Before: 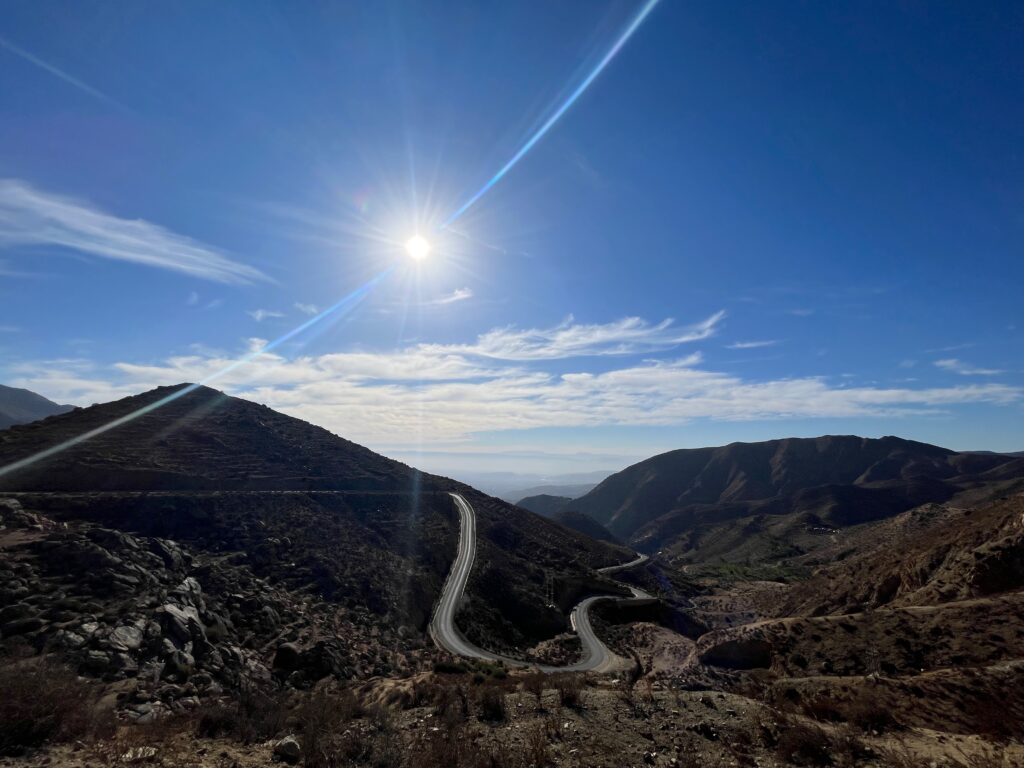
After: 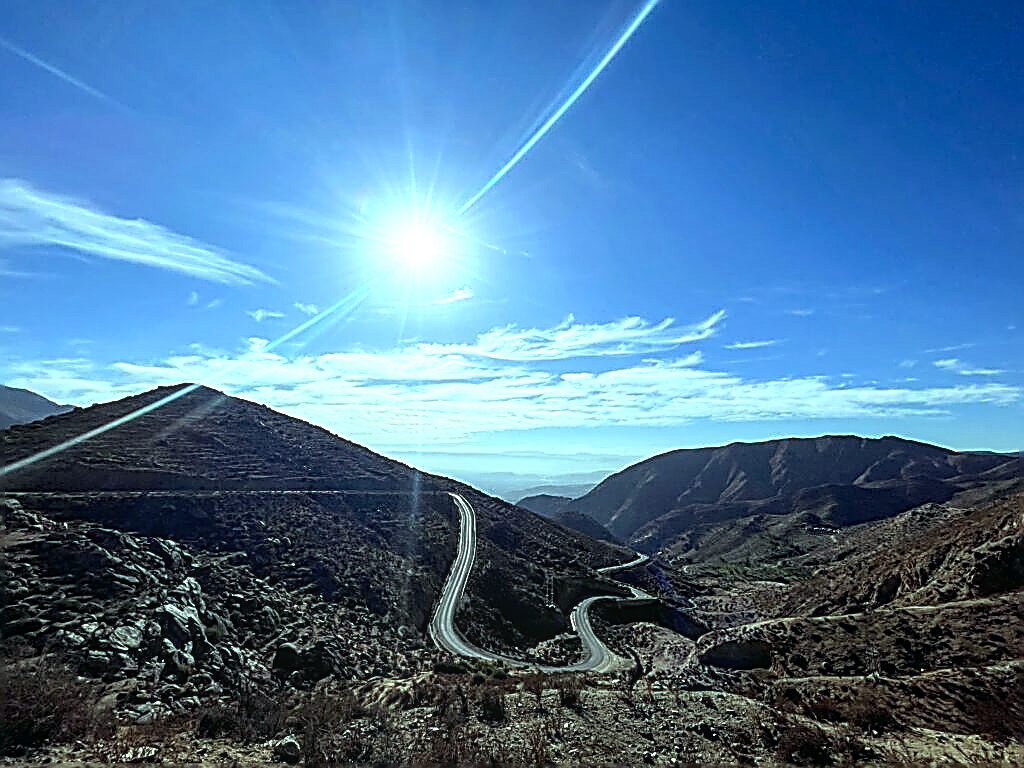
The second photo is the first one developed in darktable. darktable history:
exposure: exposure 0.6 EV, compensate highlight preservation false
sharpen: amount 2
color balance: mode lift, gamma, gain (sRGB), lift [0.997, 0.979, 1.021, 1.011], gamma [1, 1.084, 0.916, 0.998], gain [1, 0.87, 1.13, 1.101], contrast 4.55%, contrast fulcrum 38.24%, output saturation 104.09%
local contrast: on, module defaults
